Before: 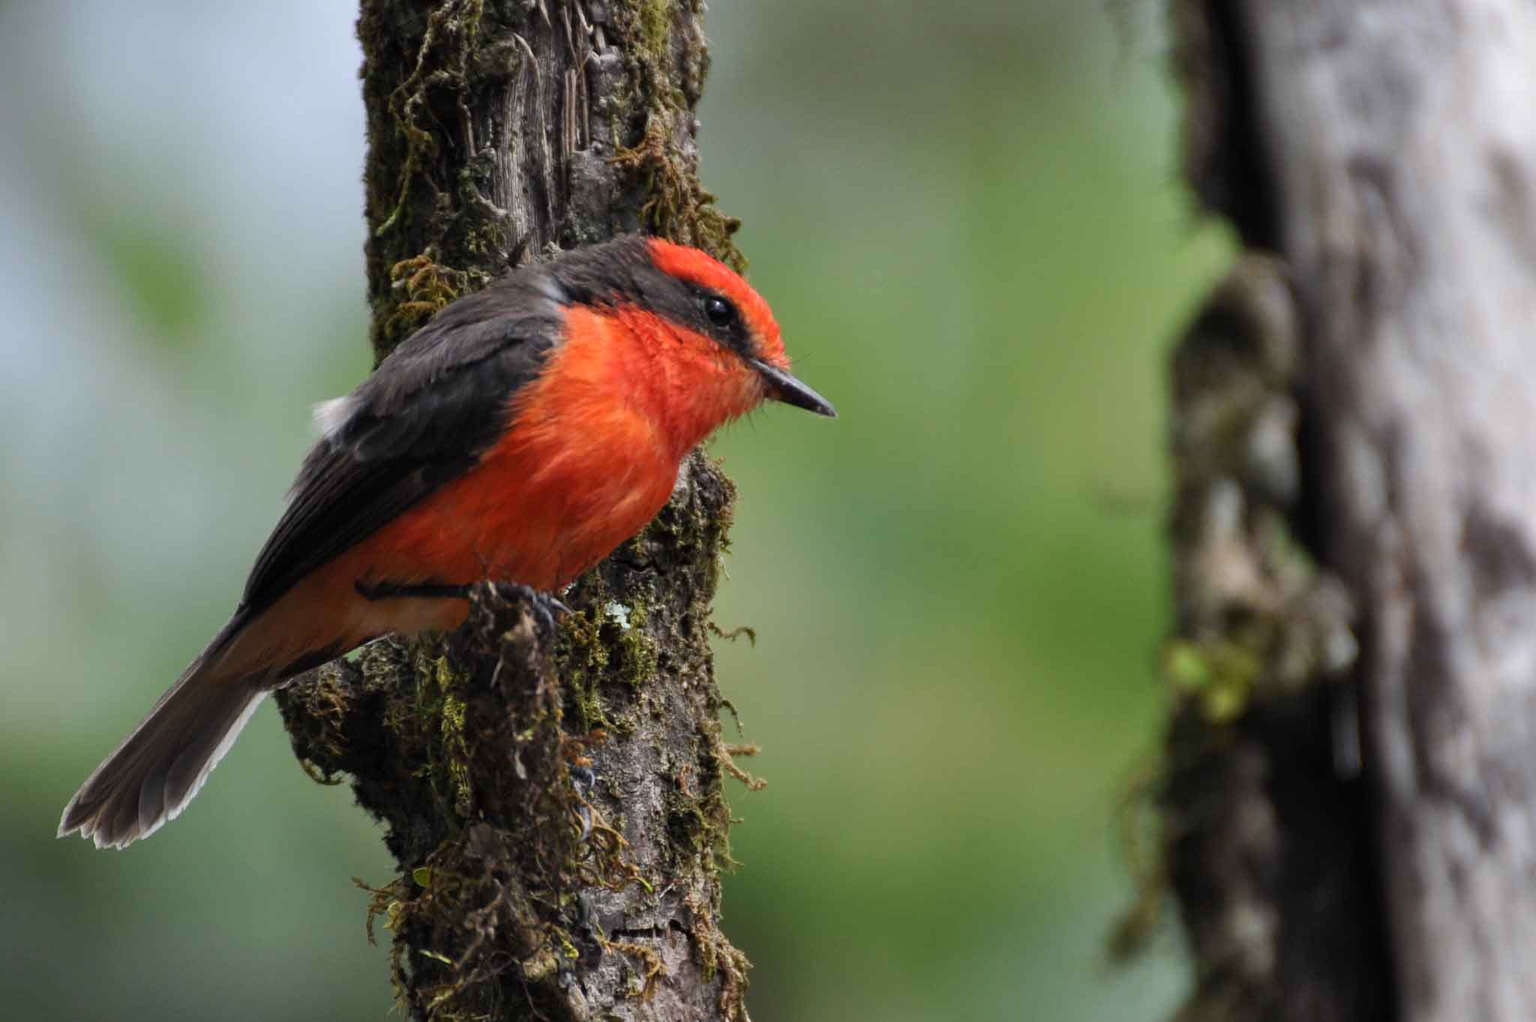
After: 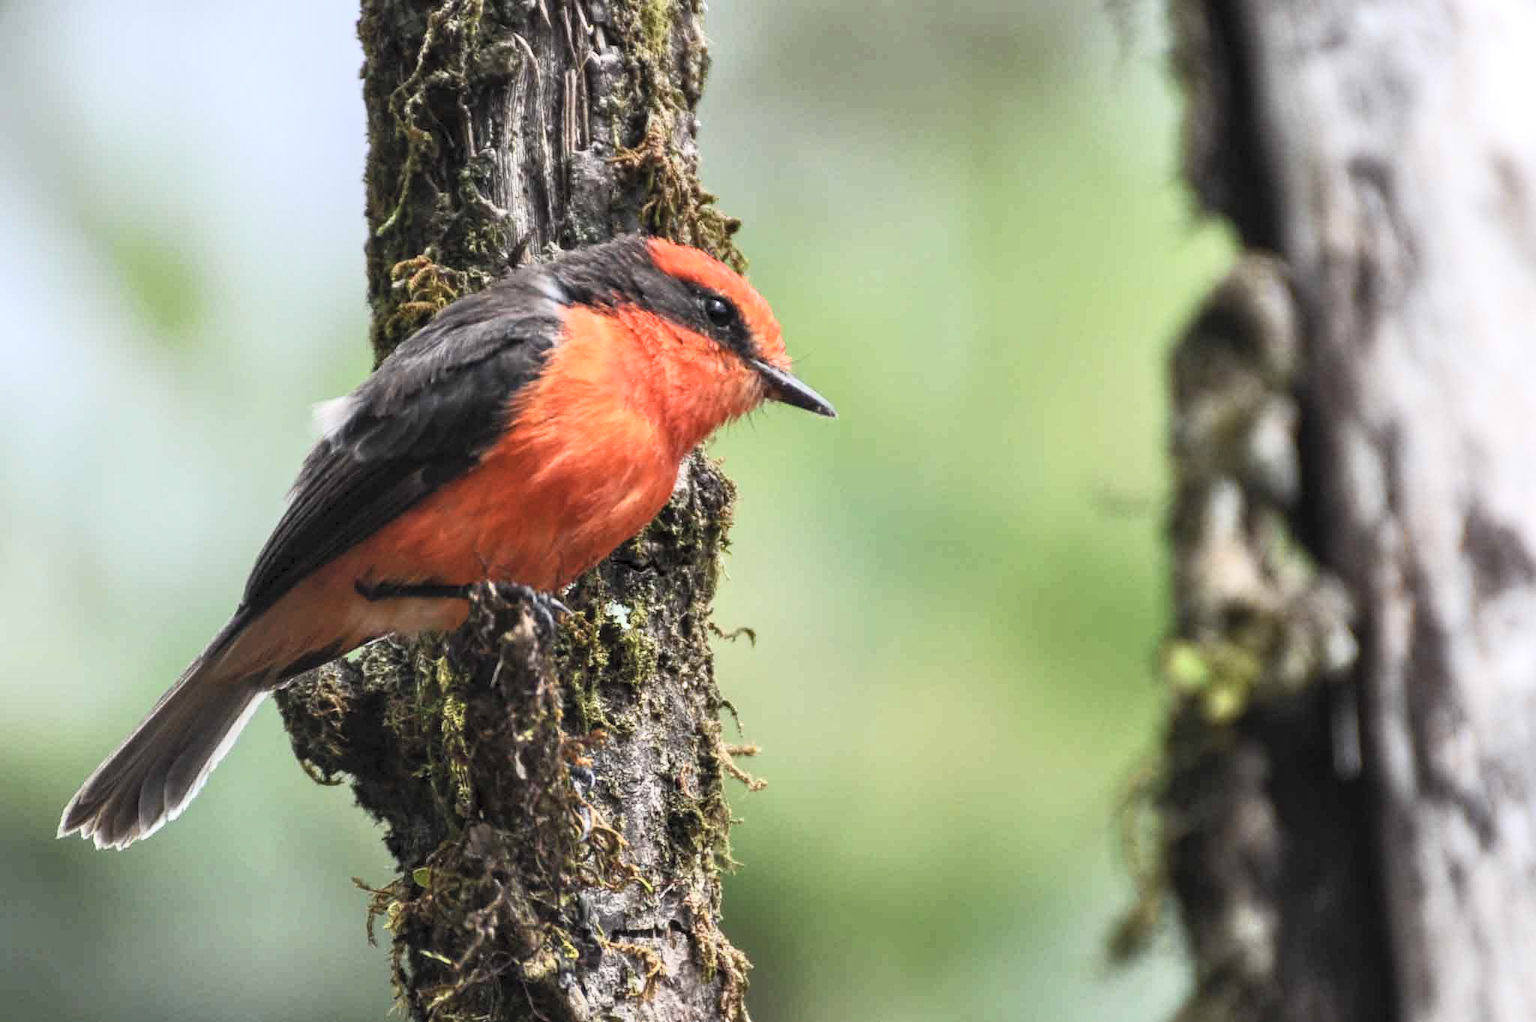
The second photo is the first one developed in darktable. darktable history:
contrast brightness saturation: contrast 0.373, brightness 0.54
local contrast: on, module defaults
